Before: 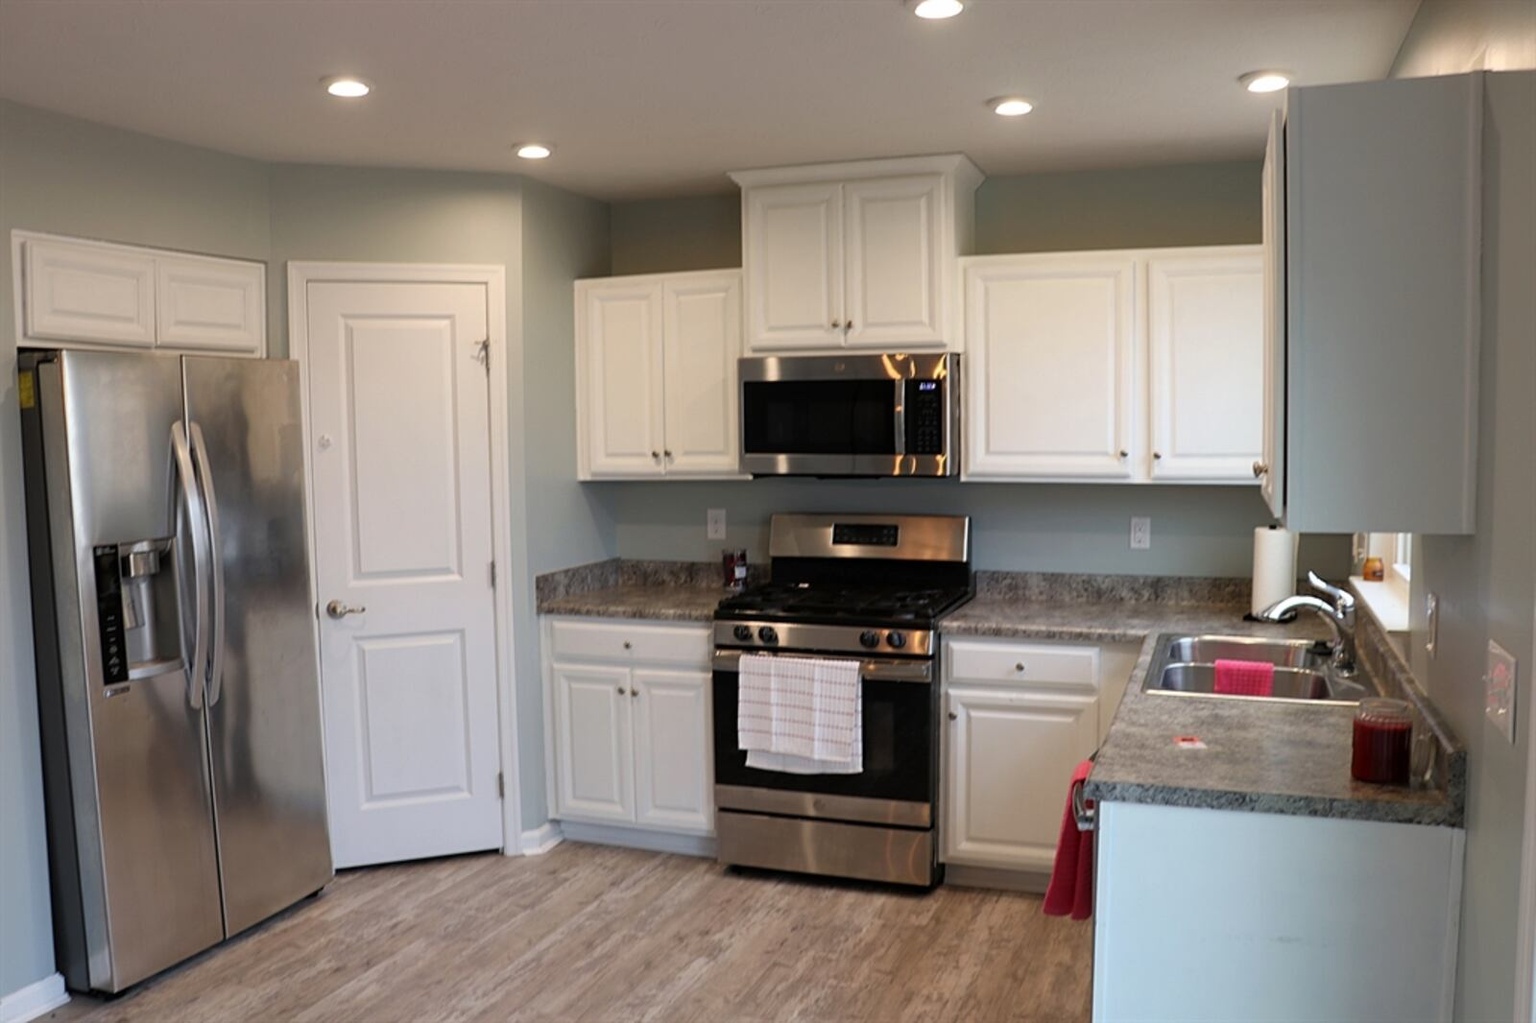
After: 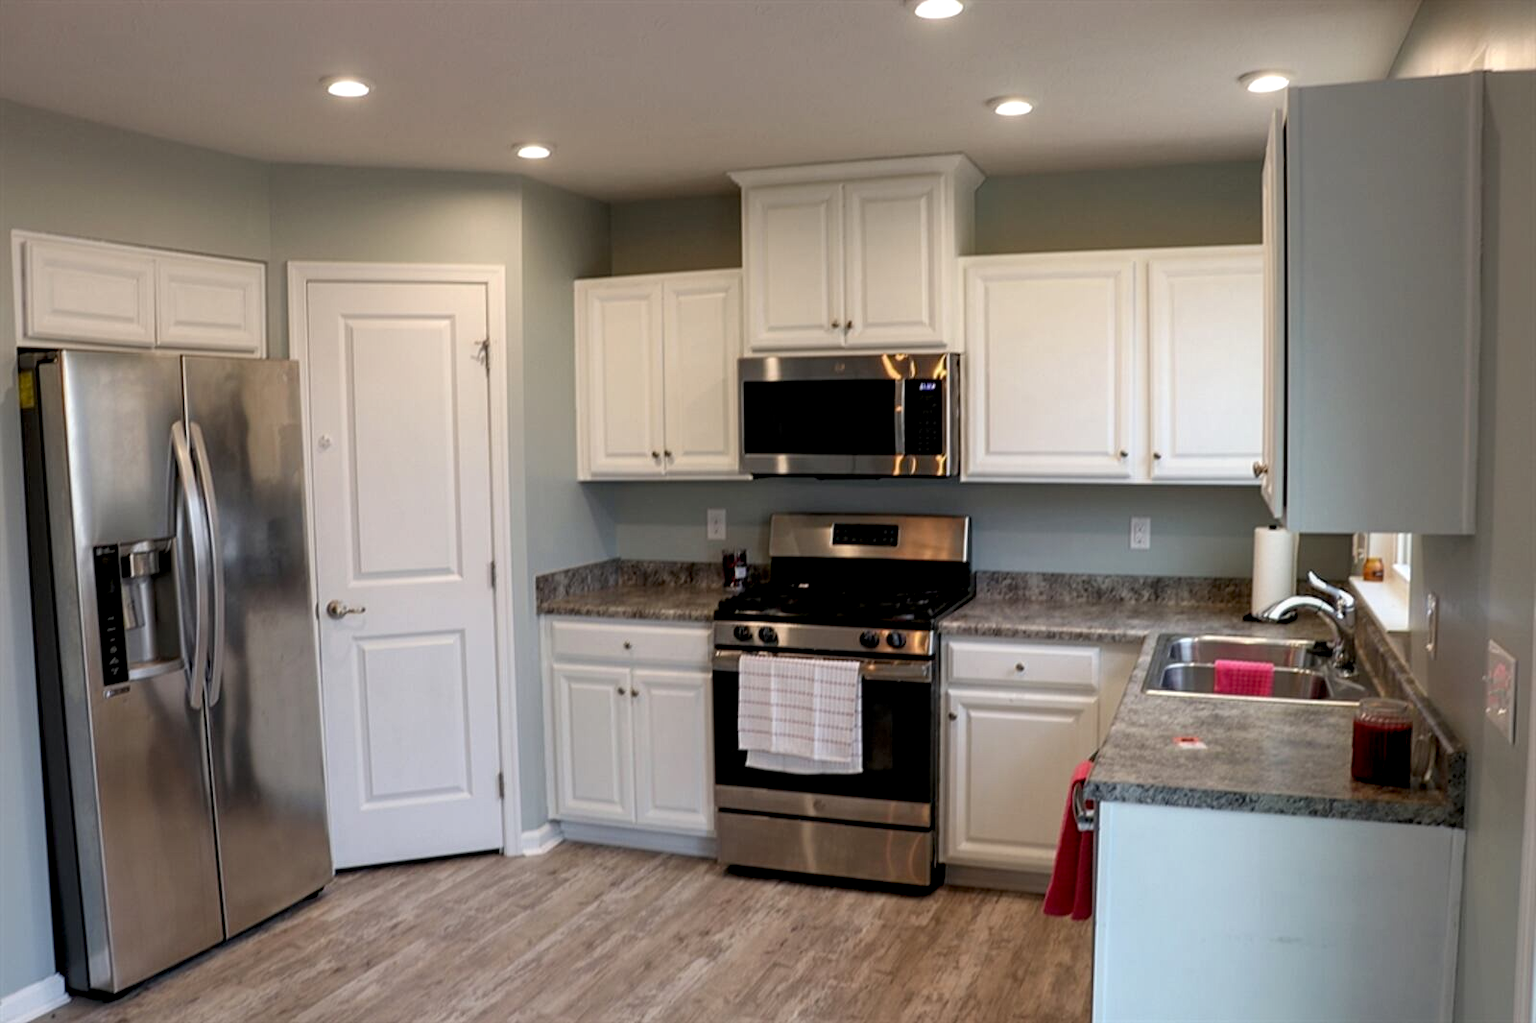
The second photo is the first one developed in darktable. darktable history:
exposure: black level correction 0.007, compensate highlight preservation false
local contrast: on, module defaults
